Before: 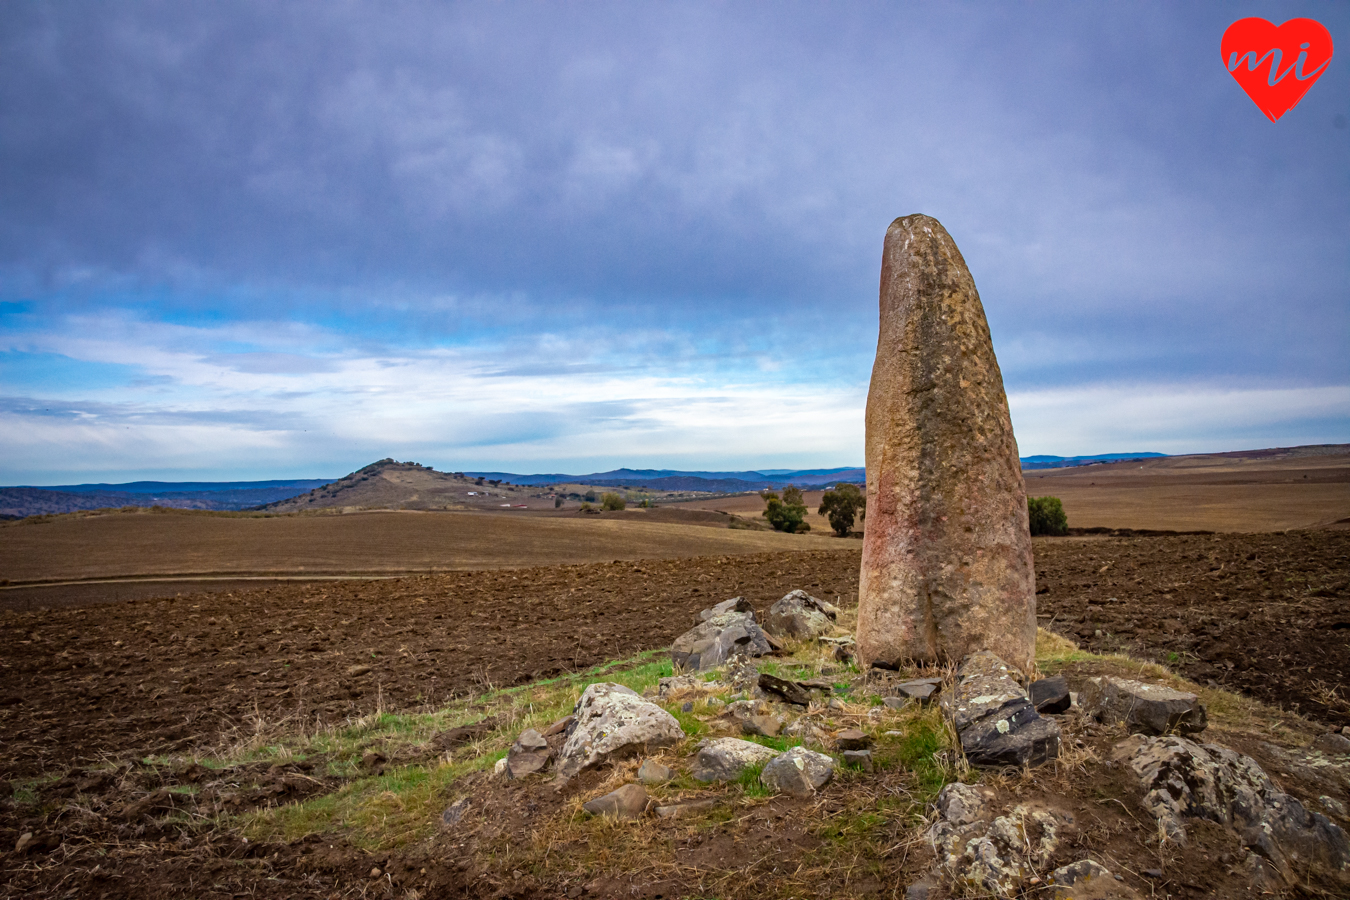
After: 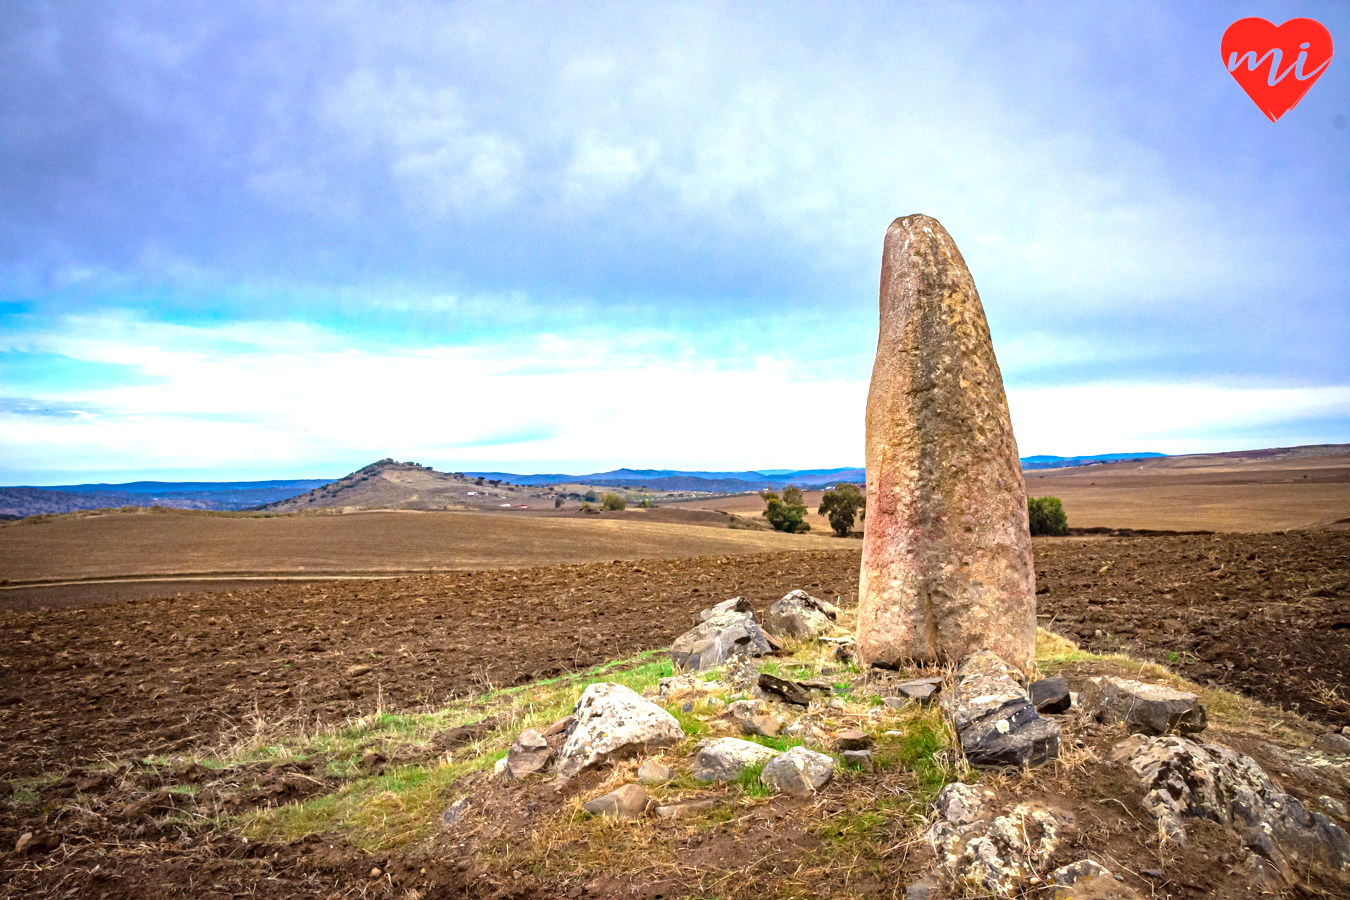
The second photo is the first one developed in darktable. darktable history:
exposure: exposure 1.208 EV, compensate highlight preservation false
